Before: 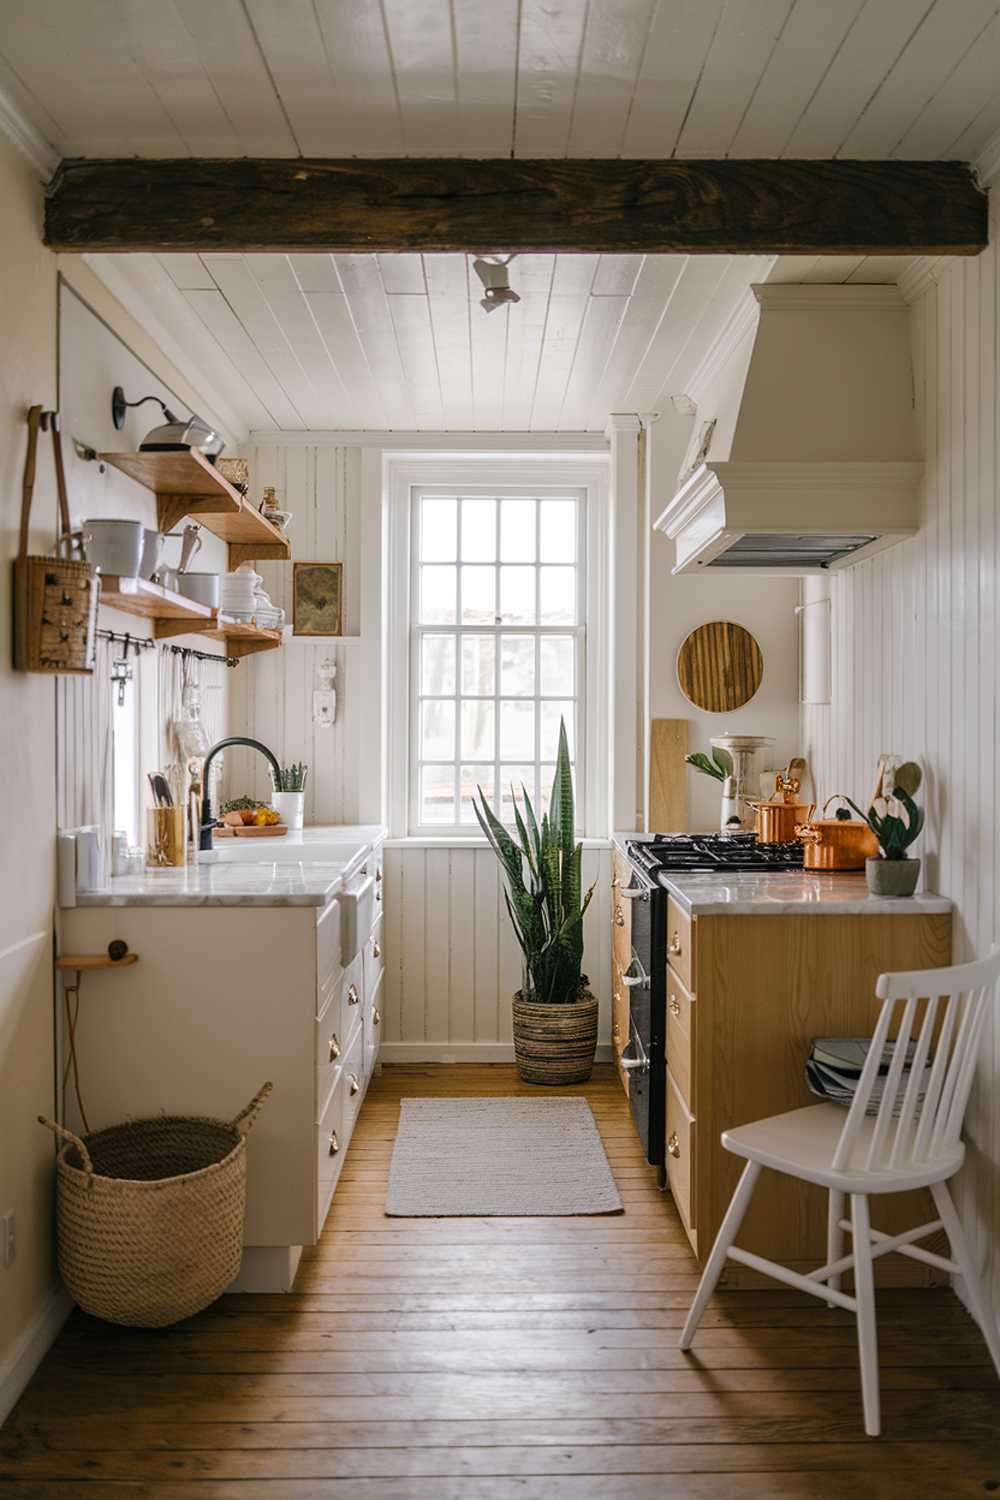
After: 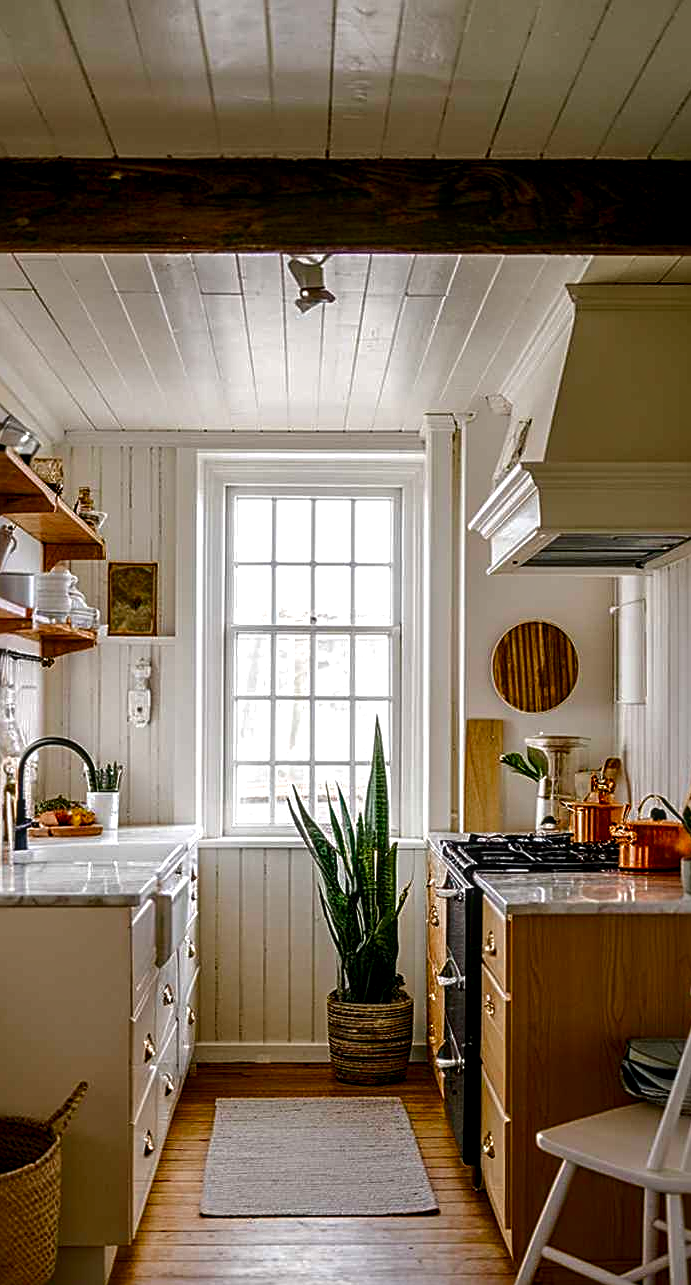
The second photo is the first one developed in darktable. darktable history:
color balance rgb: global offset › luminance -0.472%, perceptual saturation grading › global saturation 20%, perceptual saturation grading › highlights -25.08%, perceptual saturation grading › shadows 24.538%, perceptual brilliance grading › highlights 5.864%, perceptual brilliance grading › mid-tones 17.677%, perceptual brilliance grading › shadows -5.328%
contrast brightness saturation: brightness -0.251, saturation 0.205
sharpen: radius 2.534, amount 0.62
local contrast: on, module defaults
crop: left 18.545%, right 12.35%, bottom 14.304%
